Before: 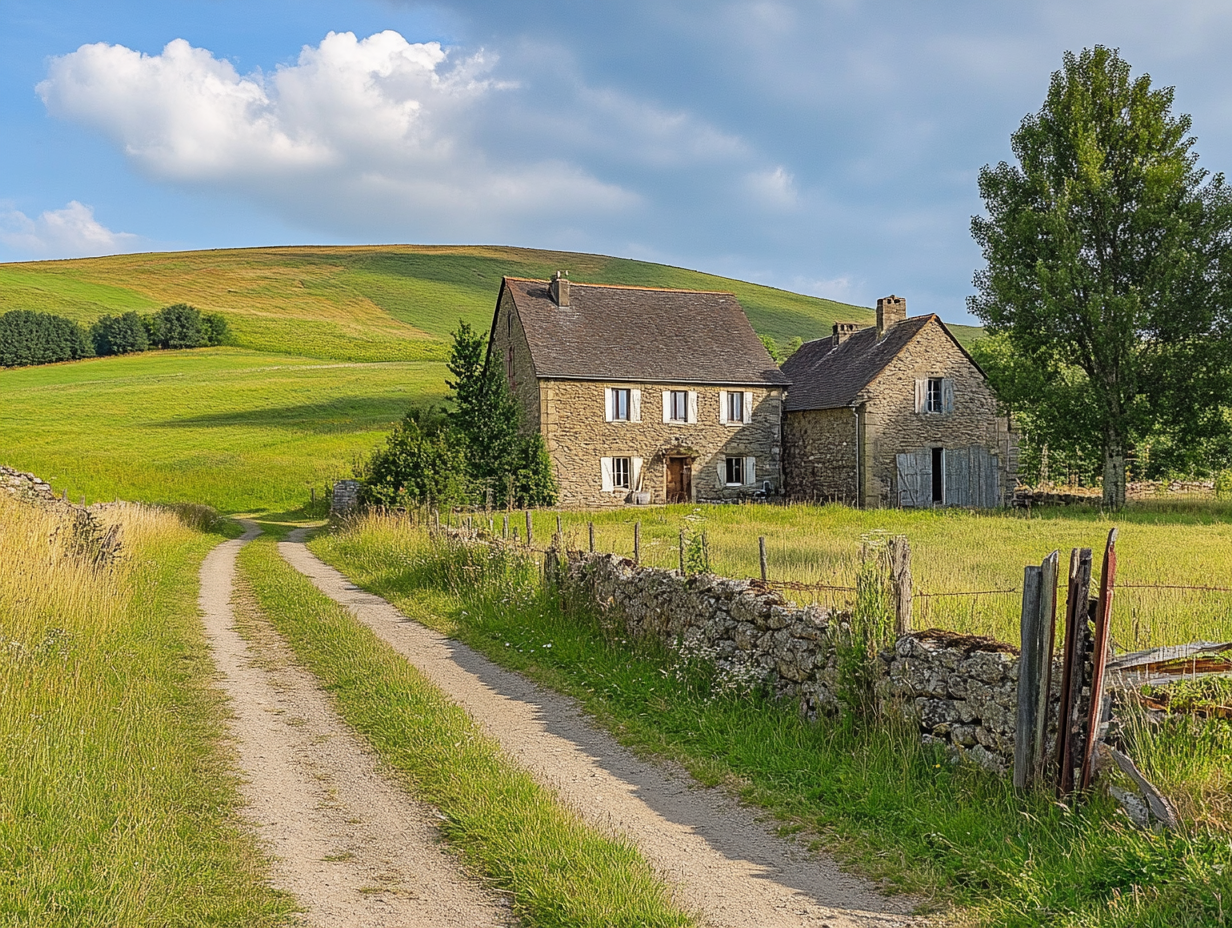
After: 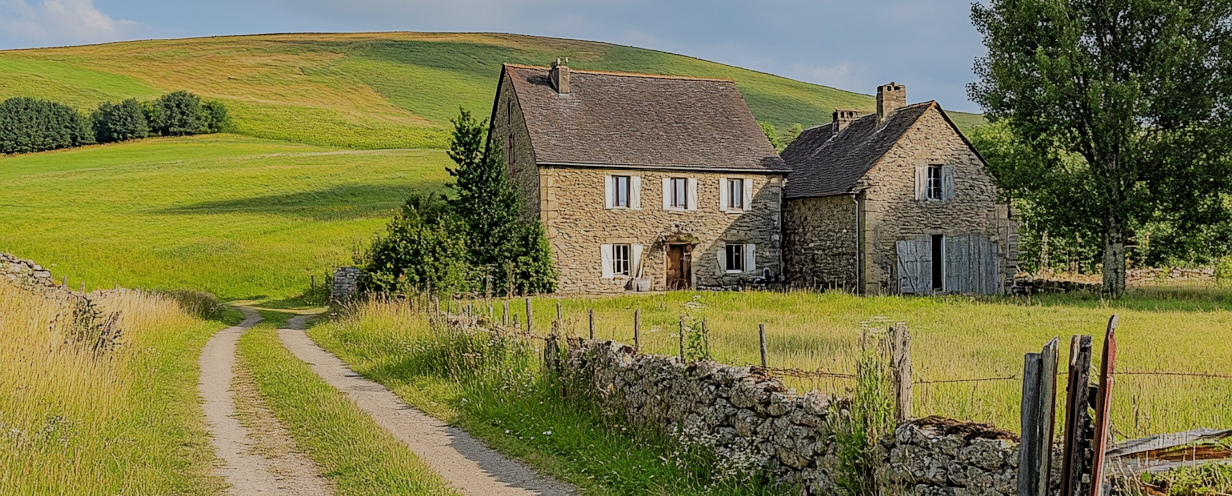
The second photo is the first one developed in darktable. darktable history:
crop and rotate: top 23.043%, bottom 23.437%
filmic rgb: black relative exposure -7.15 EV, white relative exposure 5.36 EV, hardness 3.02
